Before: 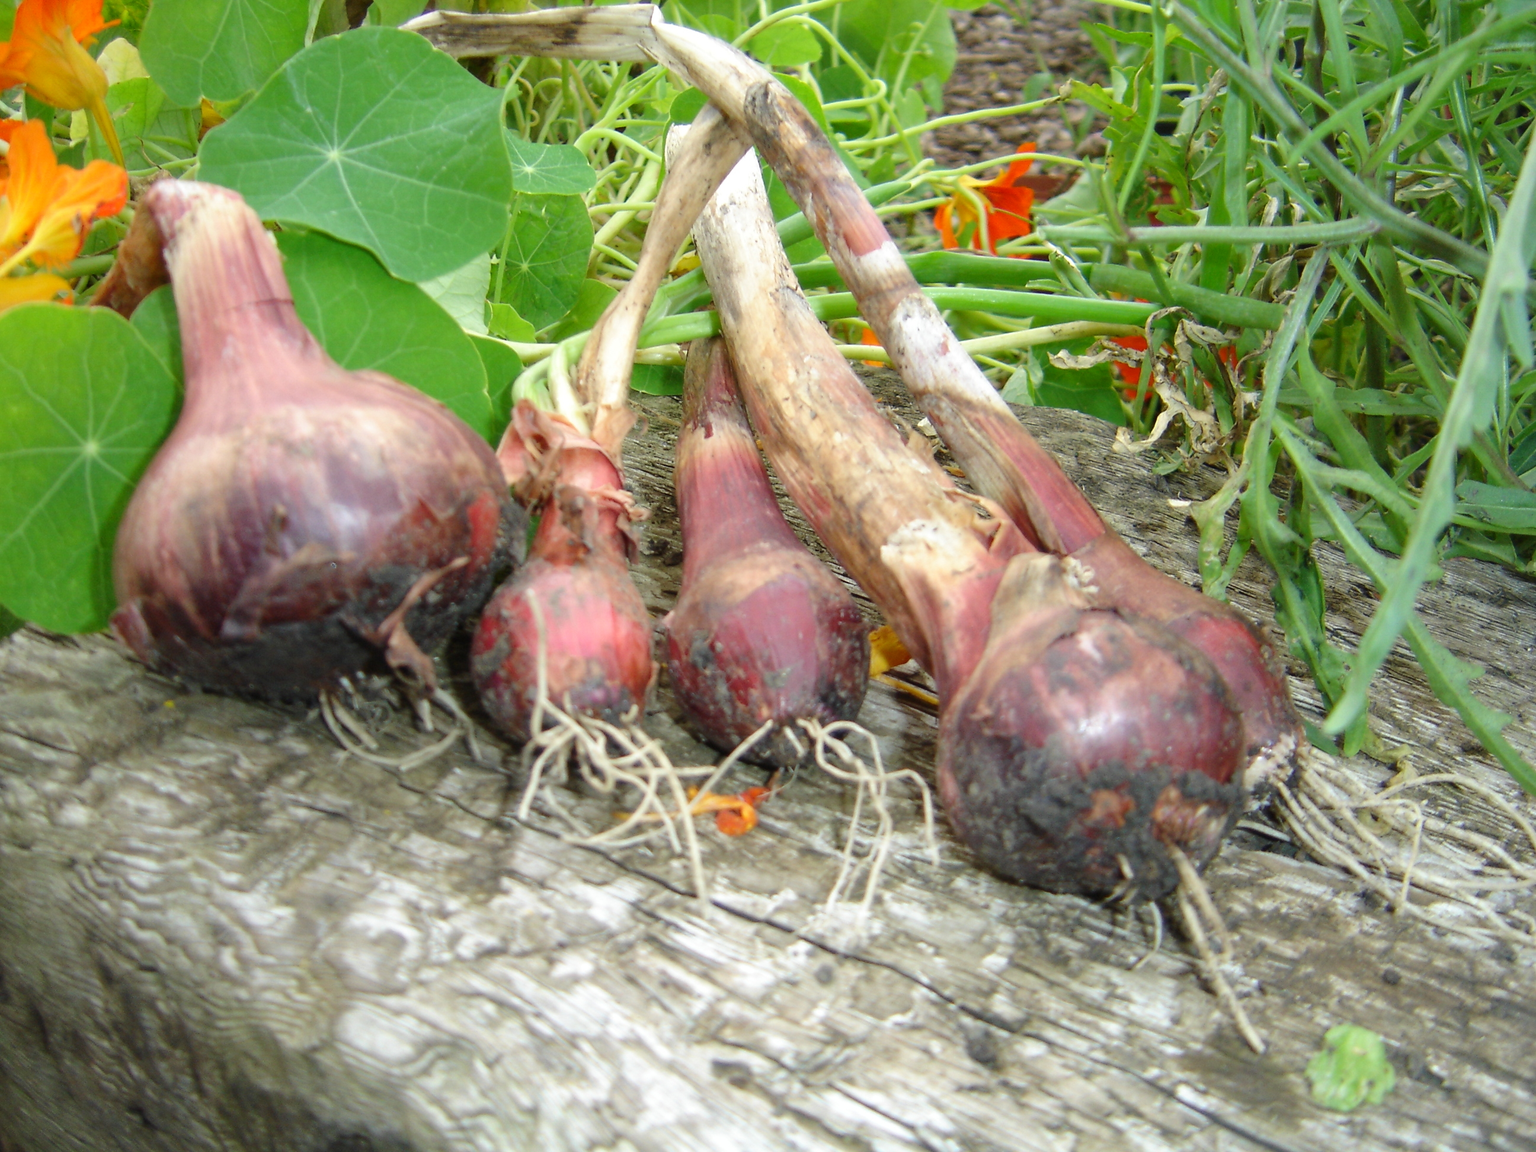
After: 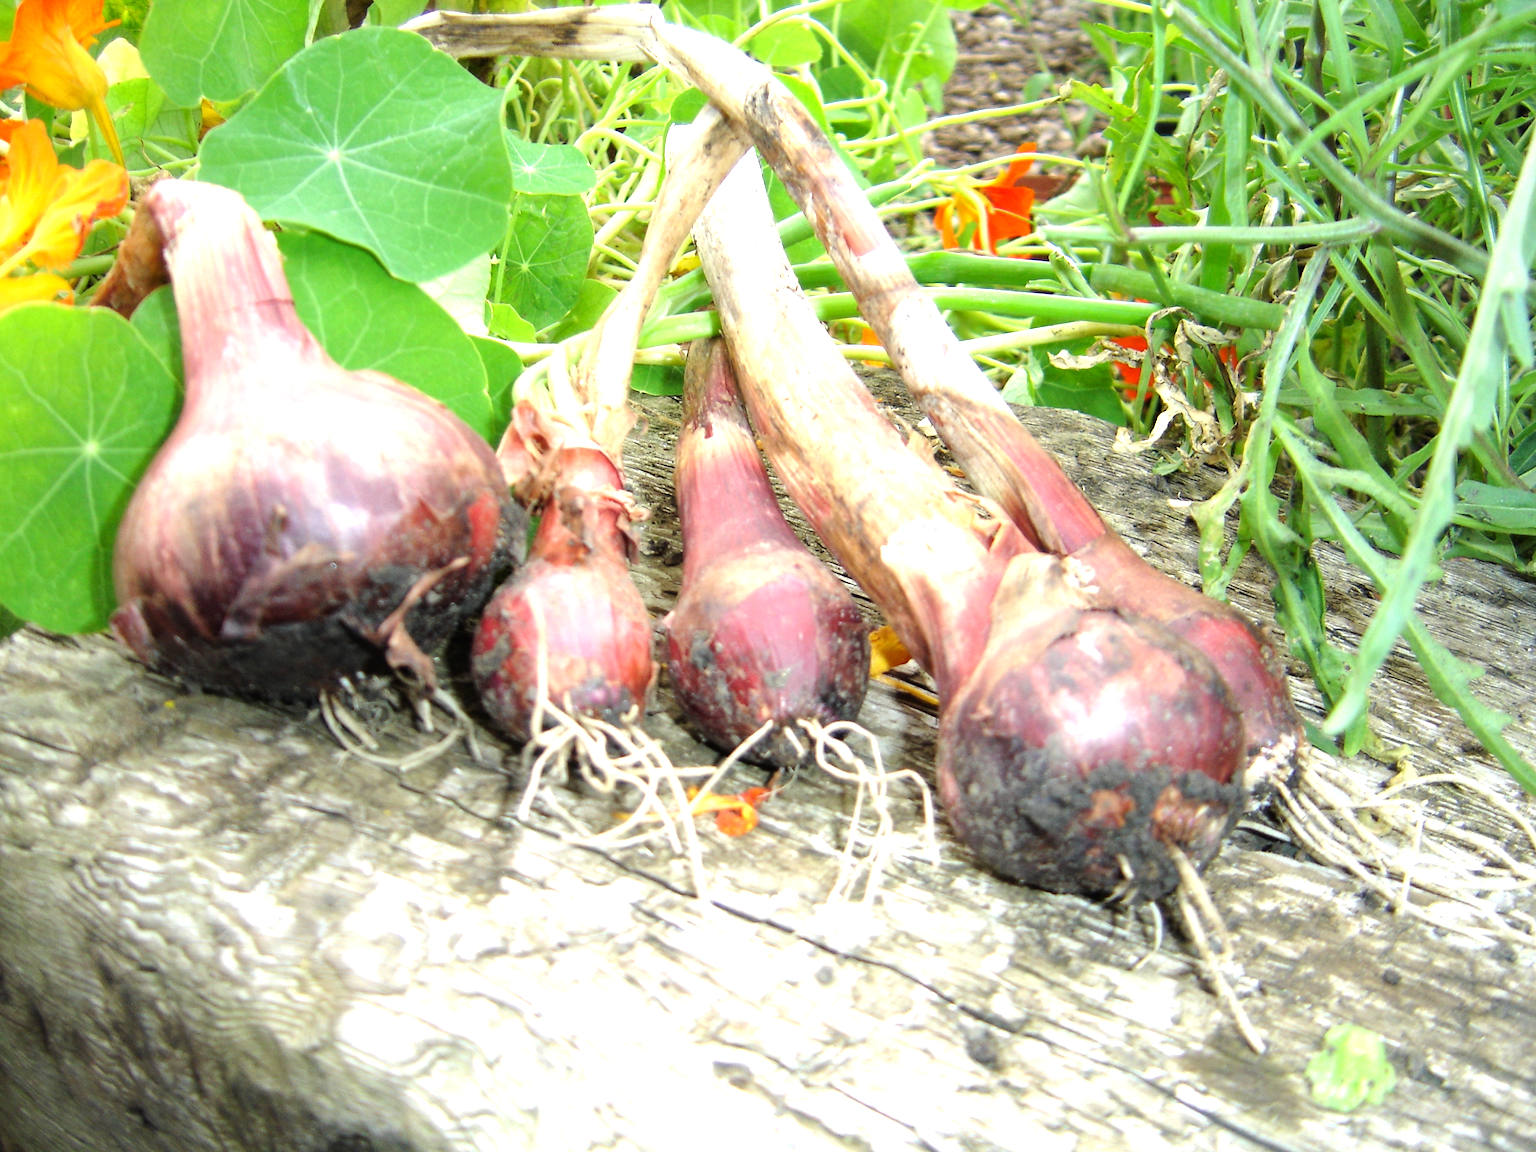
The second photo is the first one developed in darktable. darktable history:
tone equalizer: -8 EV -1.09 EV, -7 EV -0.981 EV, -6 EV -0.88 EV, -5 EV -0.581 EV, -3 EV 0.574 EV, -2 EV 0.879 EV, -1 EV 0.989 EV, +0 EV 1.07 EV
